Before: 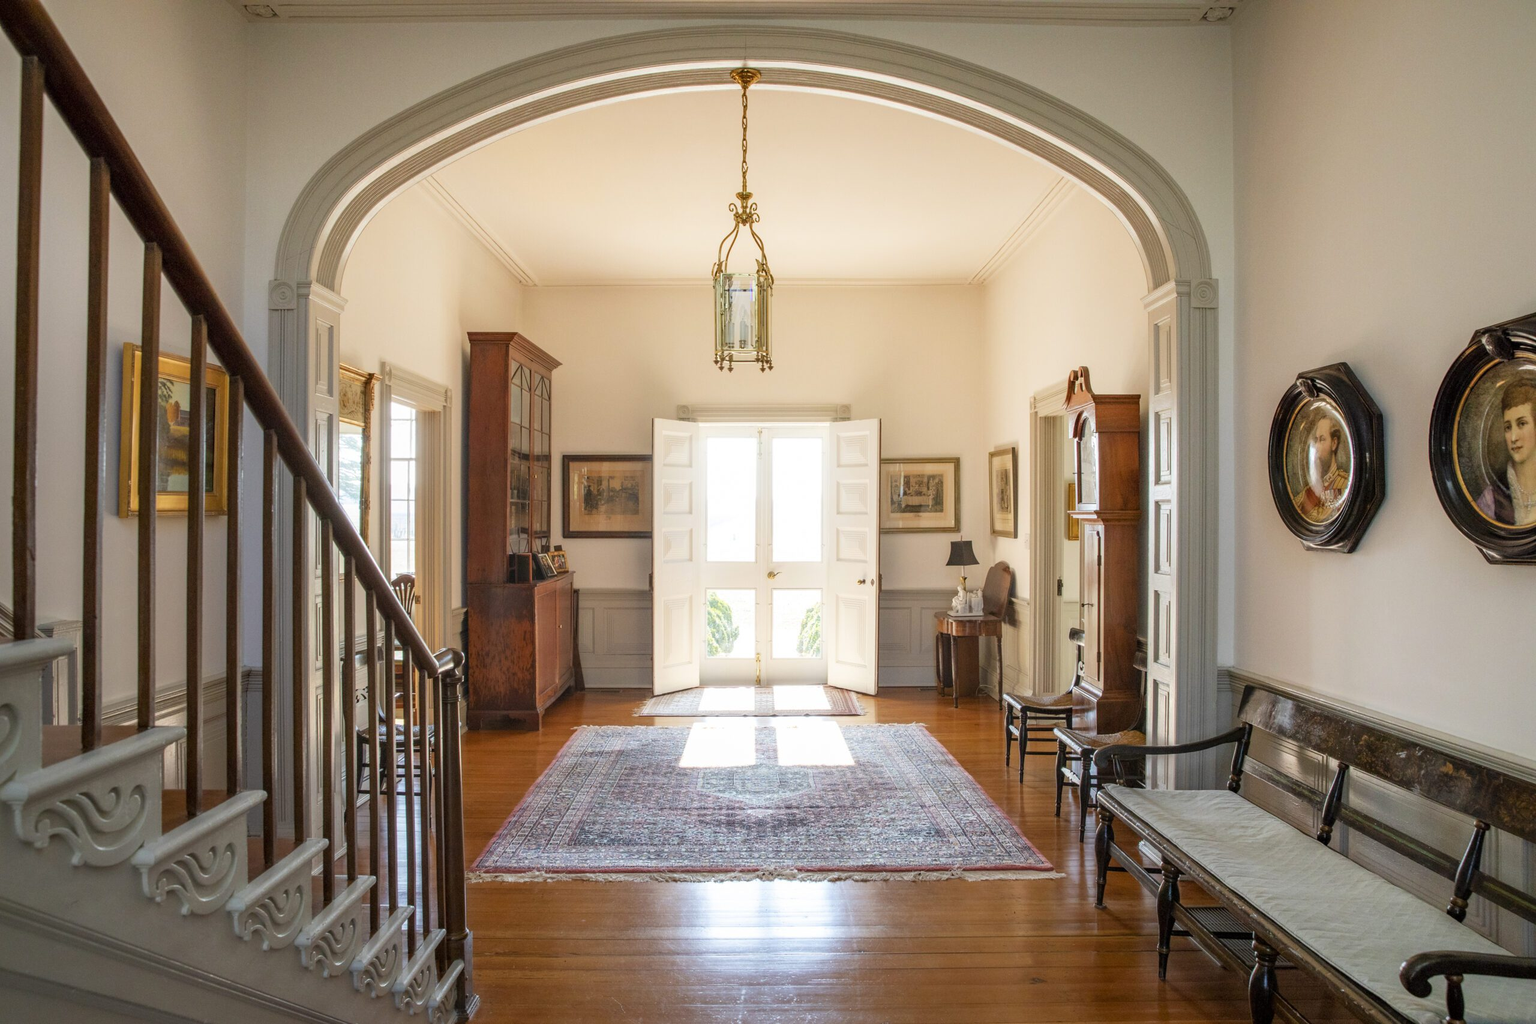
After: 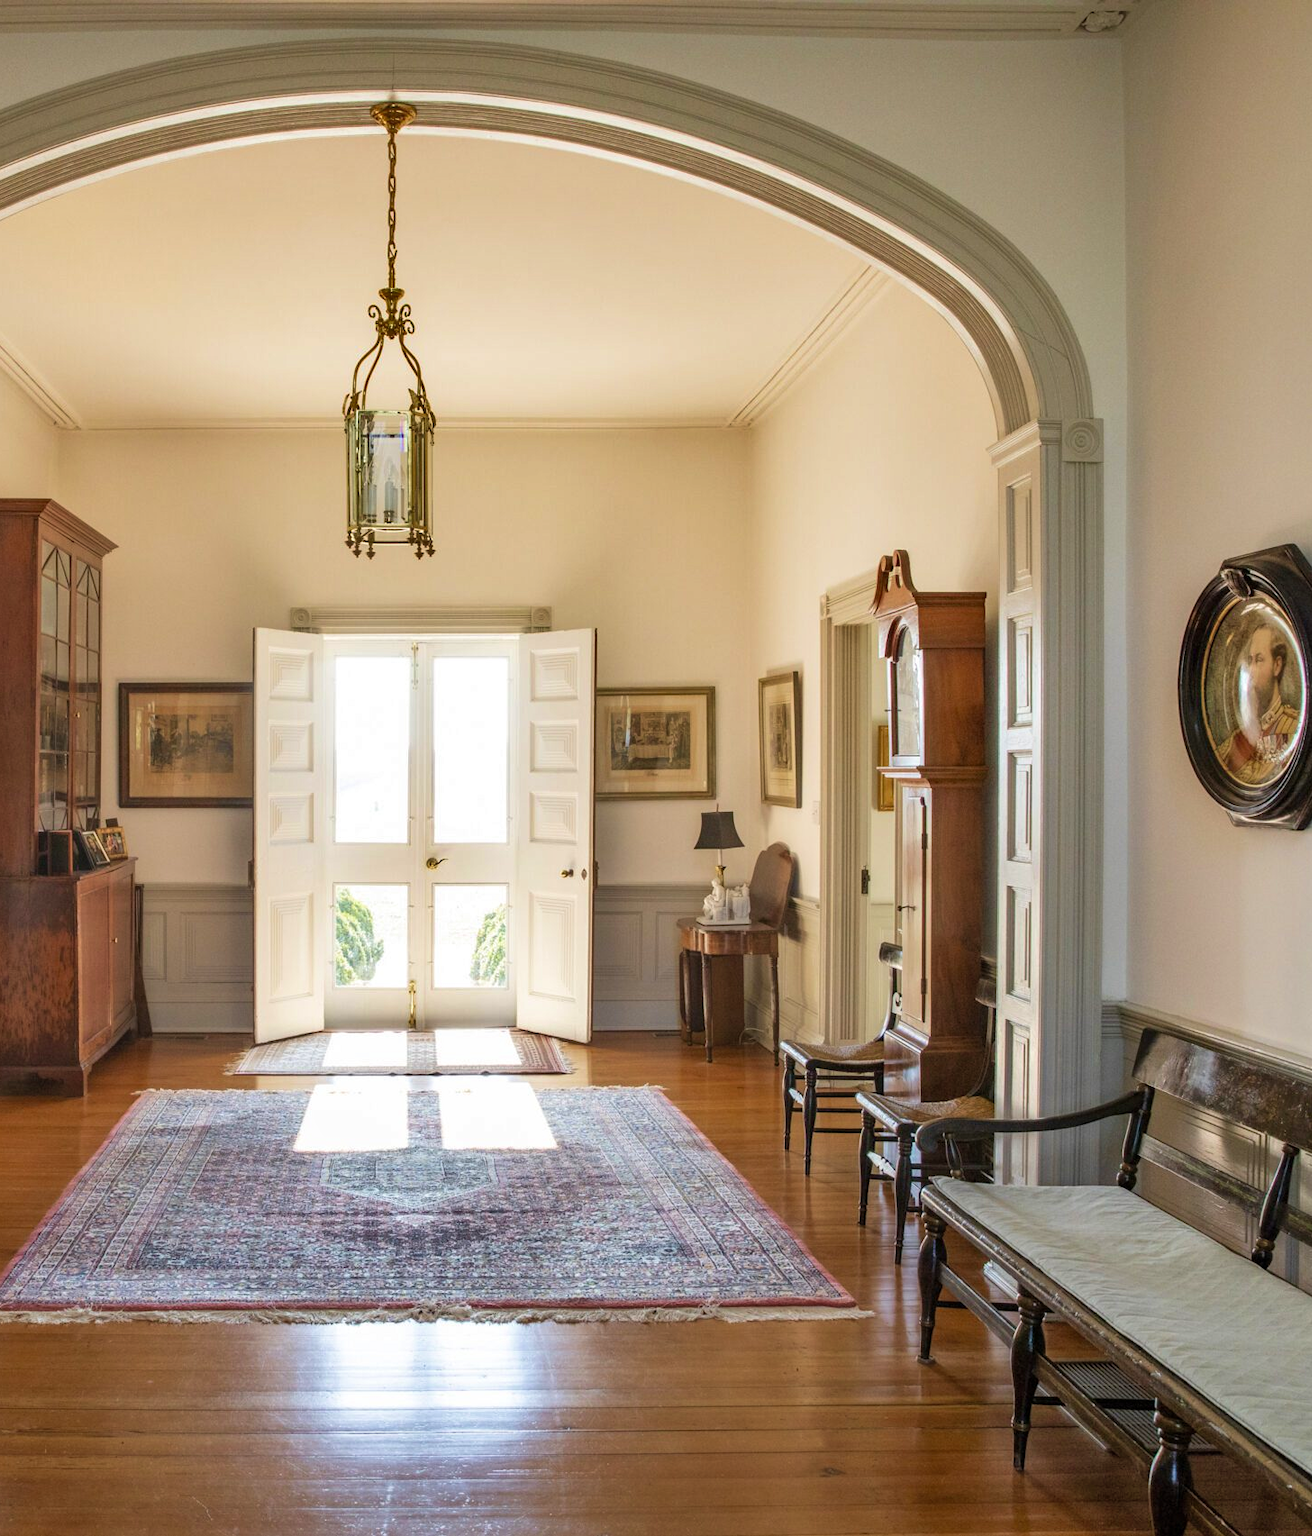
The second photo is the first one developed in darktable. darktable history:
crop: left 31.513%, top 0.012%, right 11.565%
velvia: on, module defaults
shadows and highlights: low approximation 0.01, soften with gaussian
